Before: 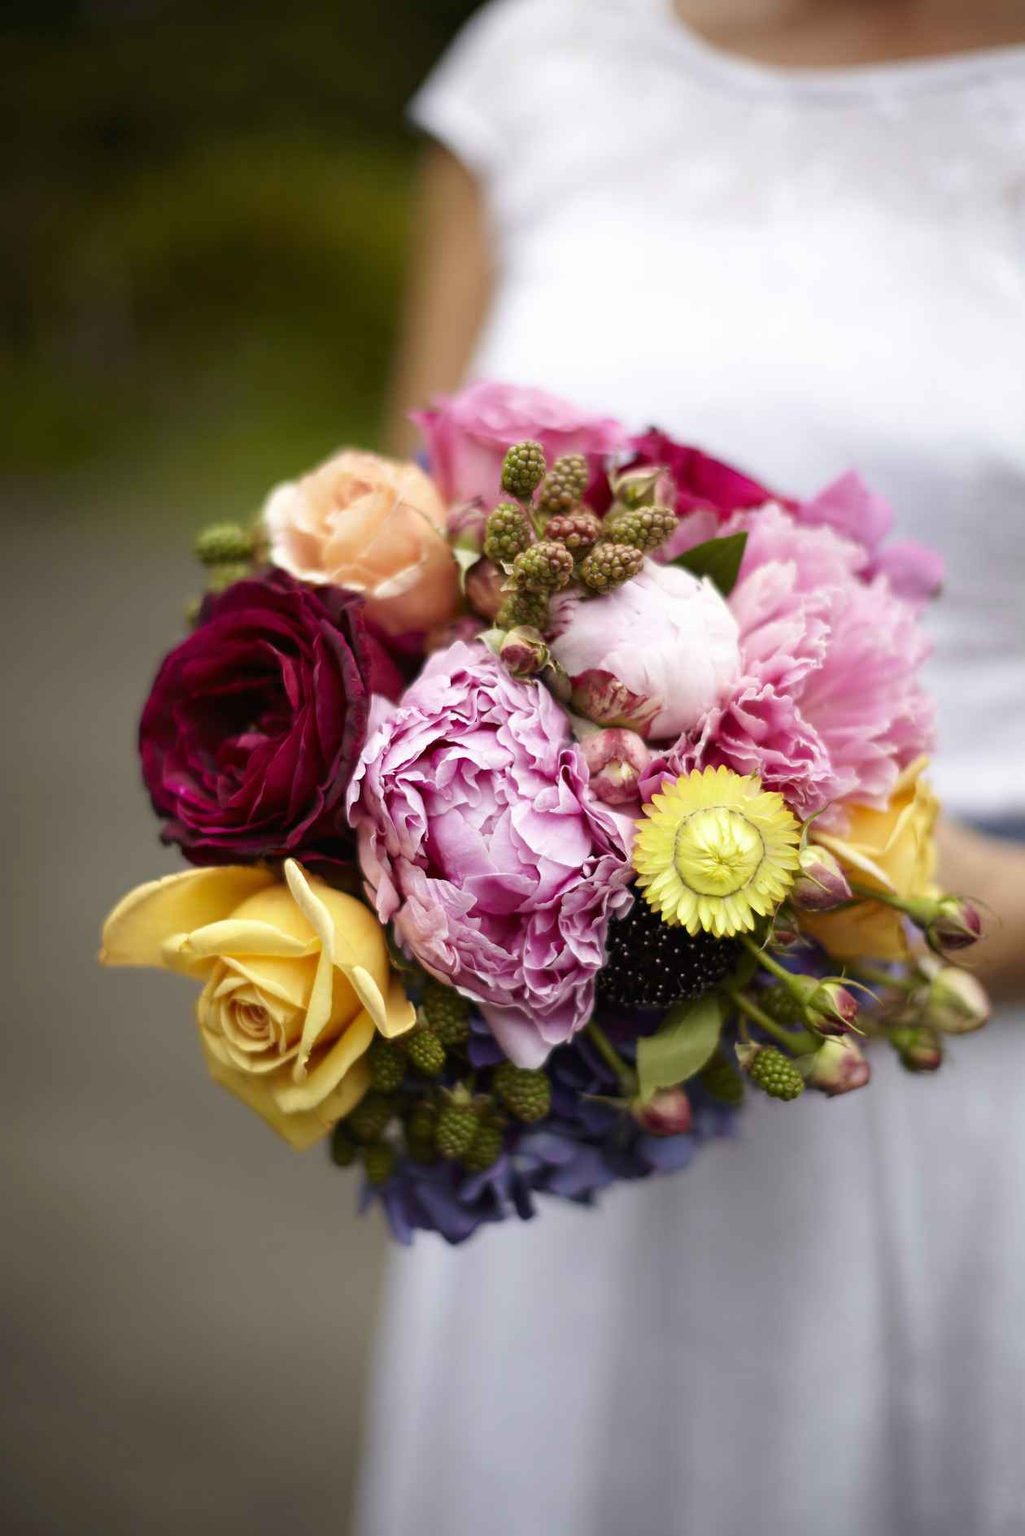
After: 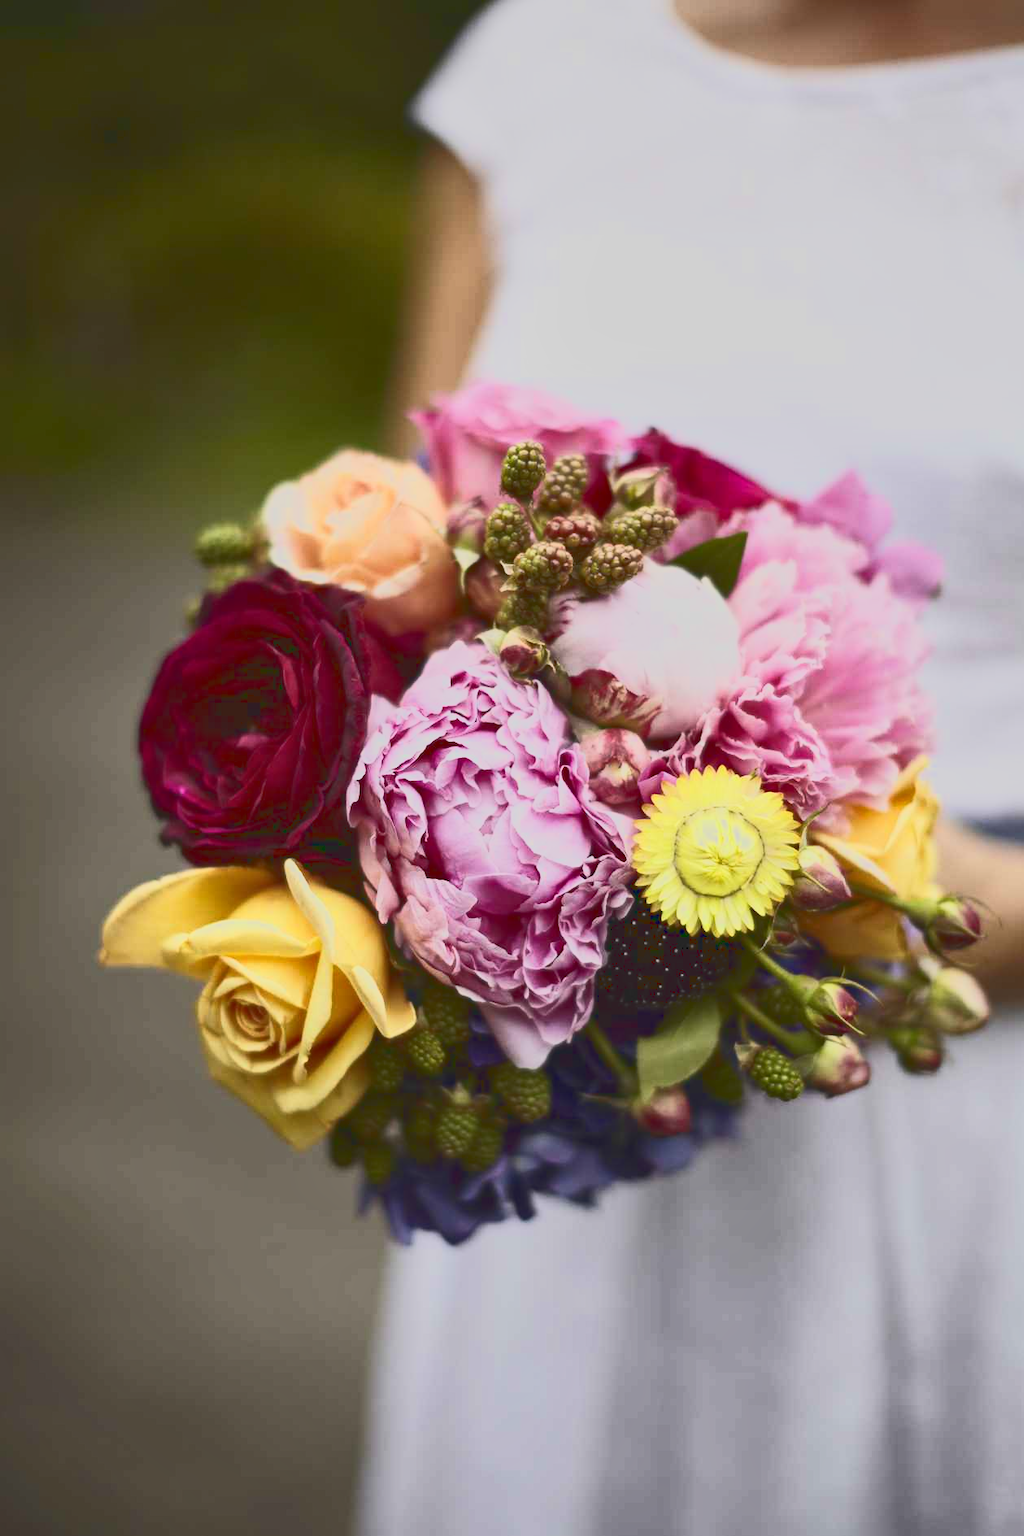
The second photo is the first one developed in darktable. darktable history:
tone equalizer: on, module defaults
tone curve: curves: ch0 [(0, 0.148) (0.191, 0.225) (0.39, 0.373) (0.669, 0.716) (0.847, 0.818) (1, 0.839)]
local contrast: mode bilateral grid, contrast 20, coarseness 50, detail 130%, midtone range 0.2
